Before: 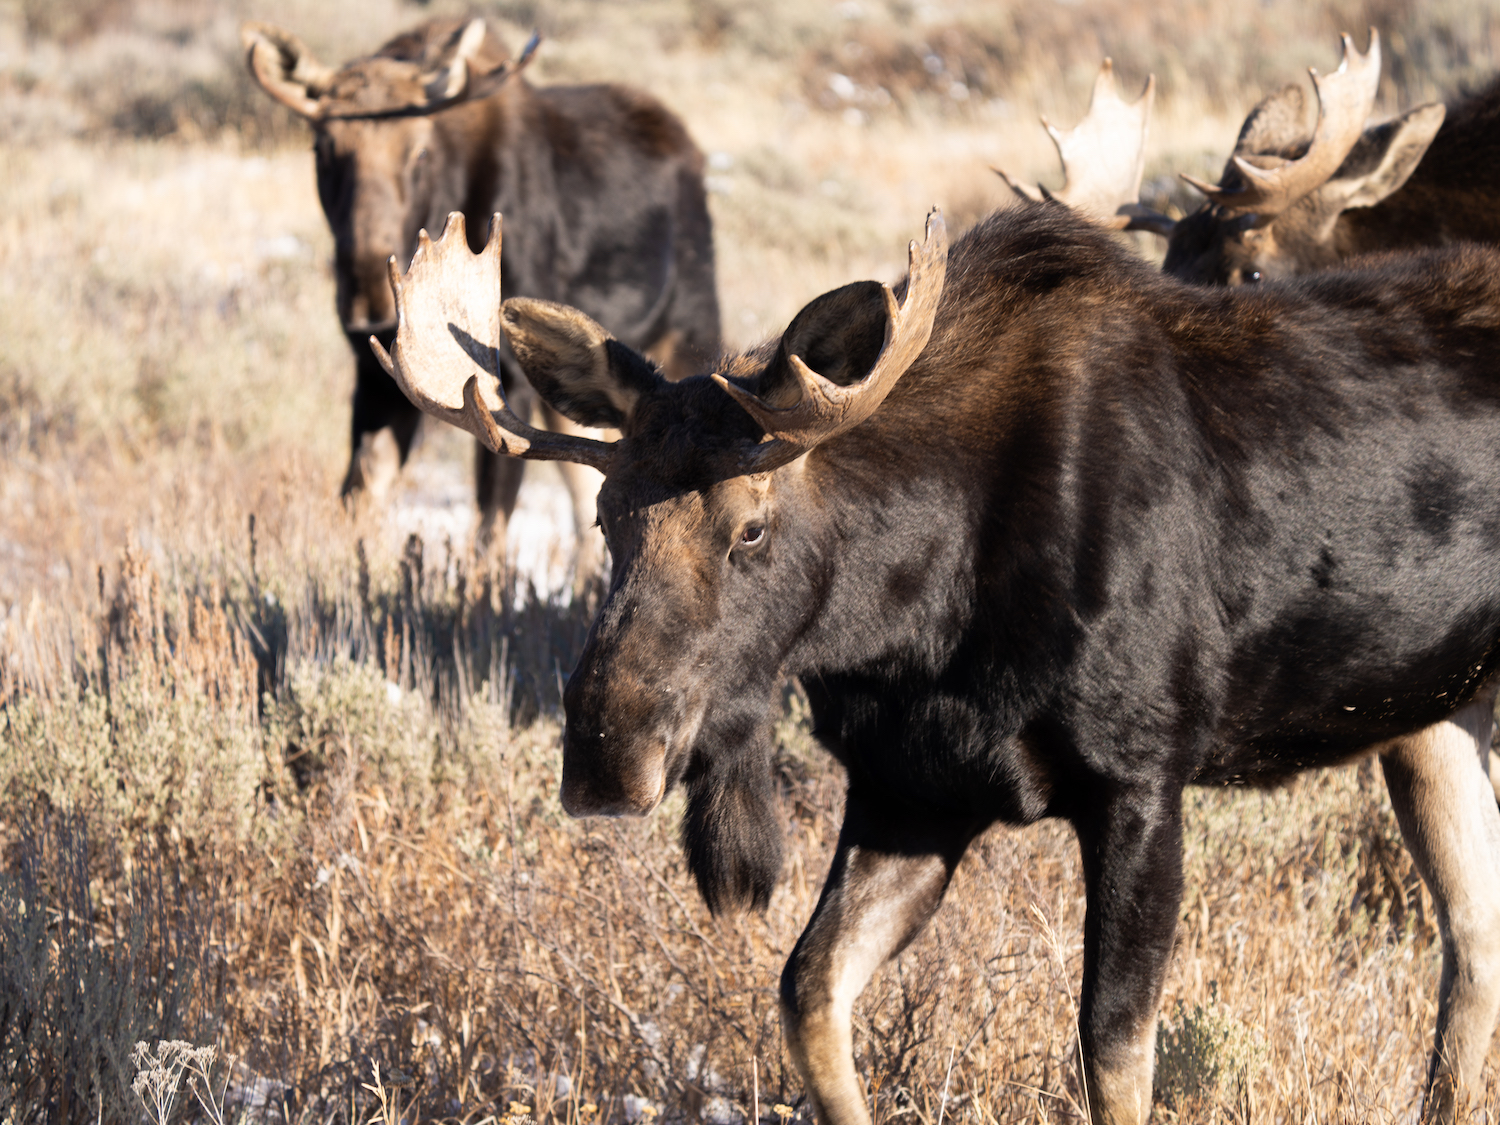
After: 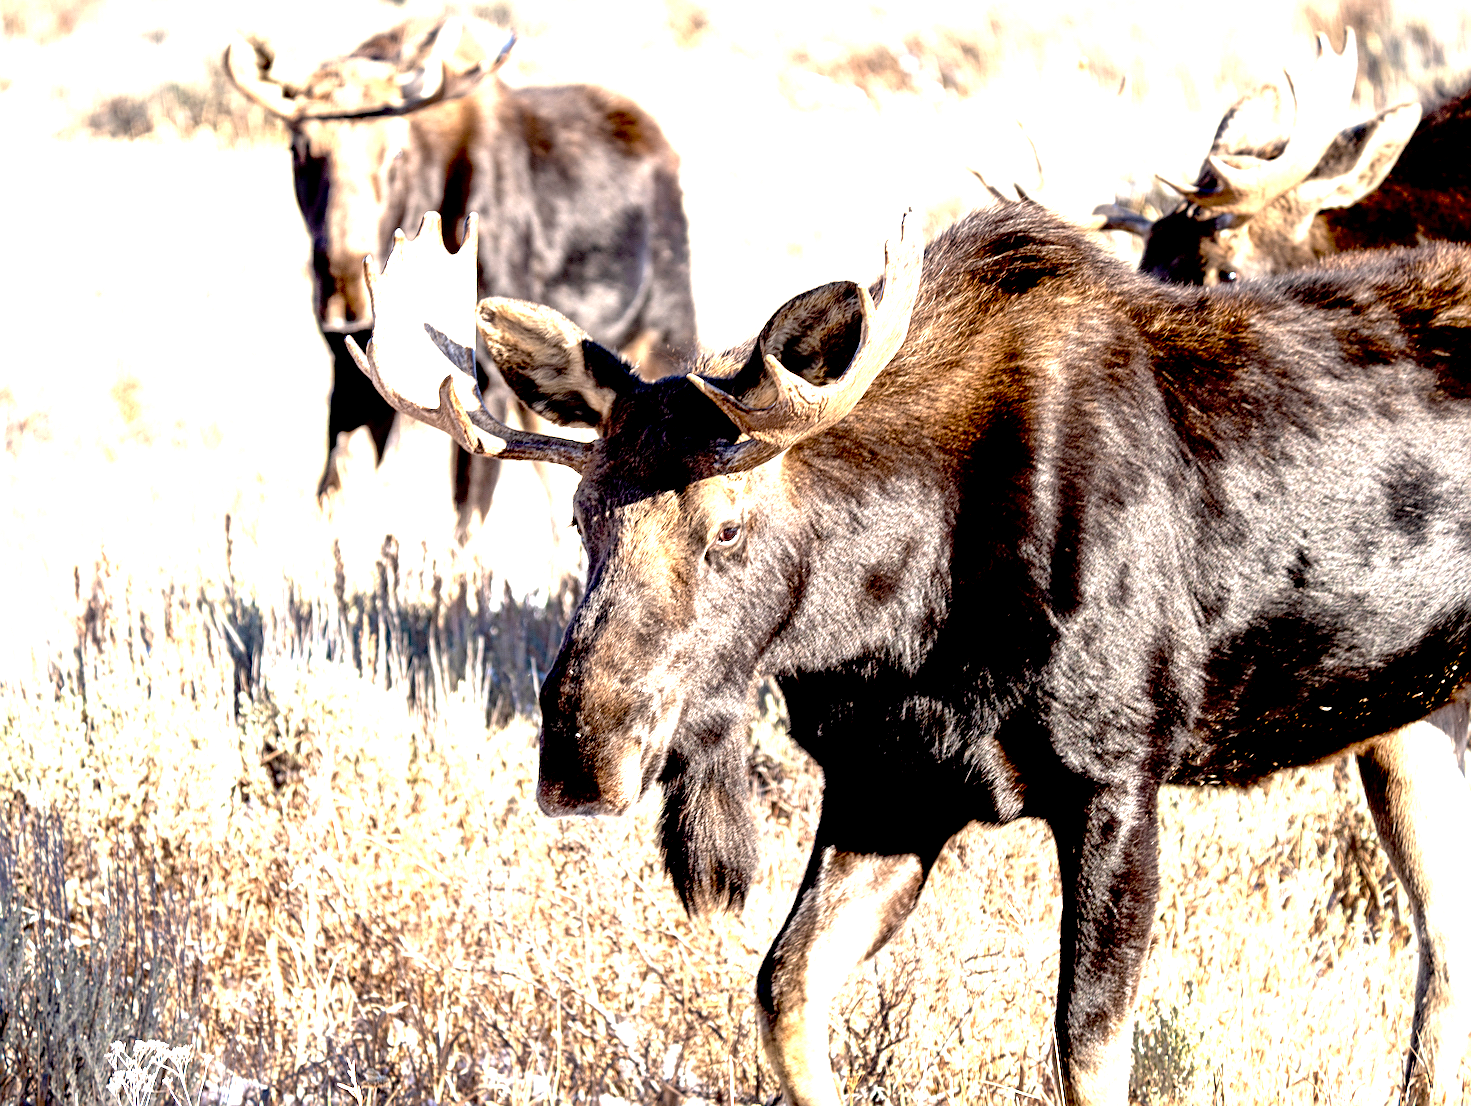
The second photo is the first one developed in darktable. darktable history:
crop: left 1.626%, right 0.282%, bottom 1.669%
local contrast: on, module defaults
sharpen: on, module defaults
exposure: black level correction 0.014, exposure 1.798 EV, compensate highlight preservation false
